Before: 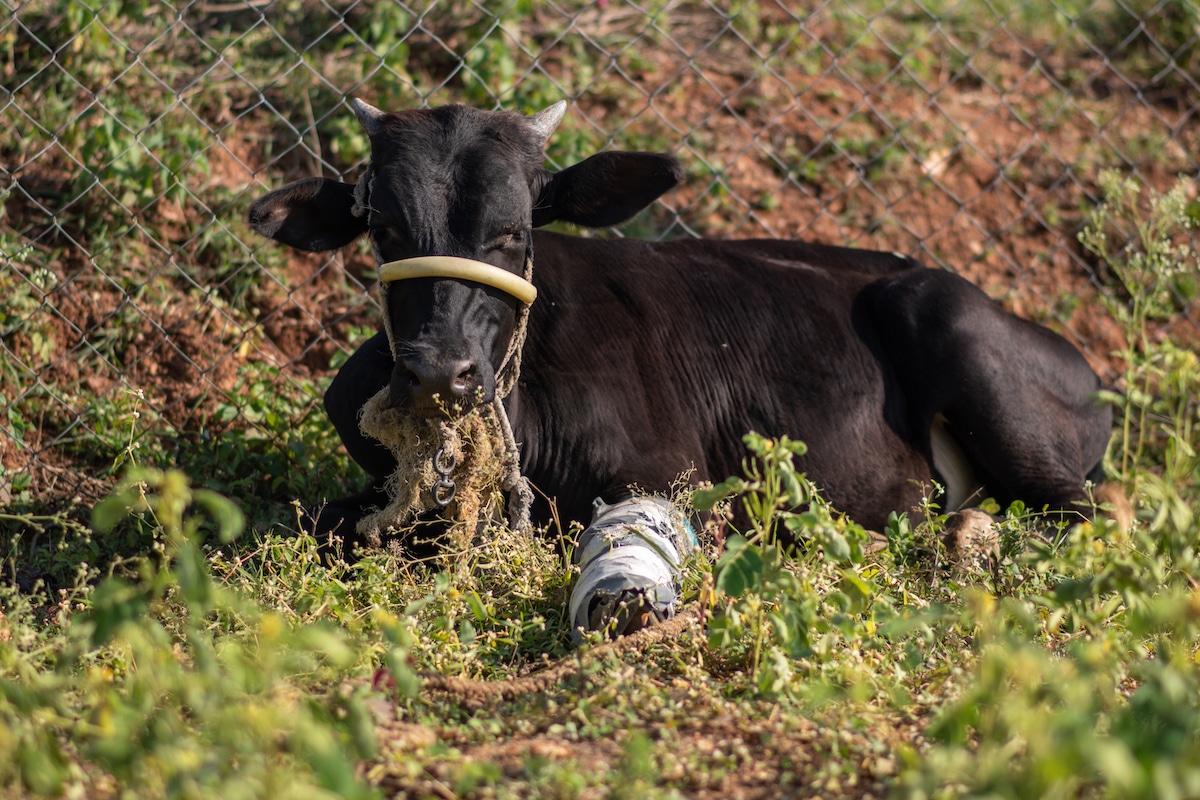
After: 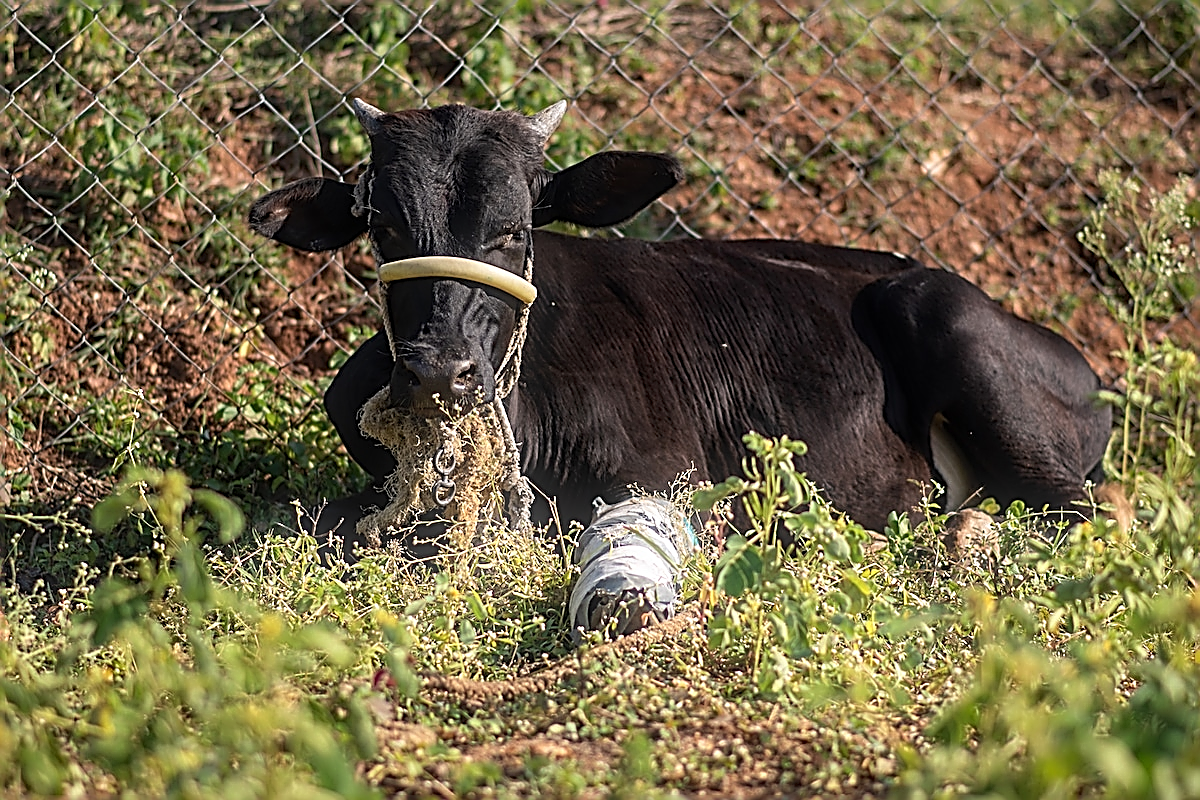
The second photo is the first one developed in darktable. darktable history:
sharpen: amount 2
bloom: size 5%, threshold 95%, strength 15%
